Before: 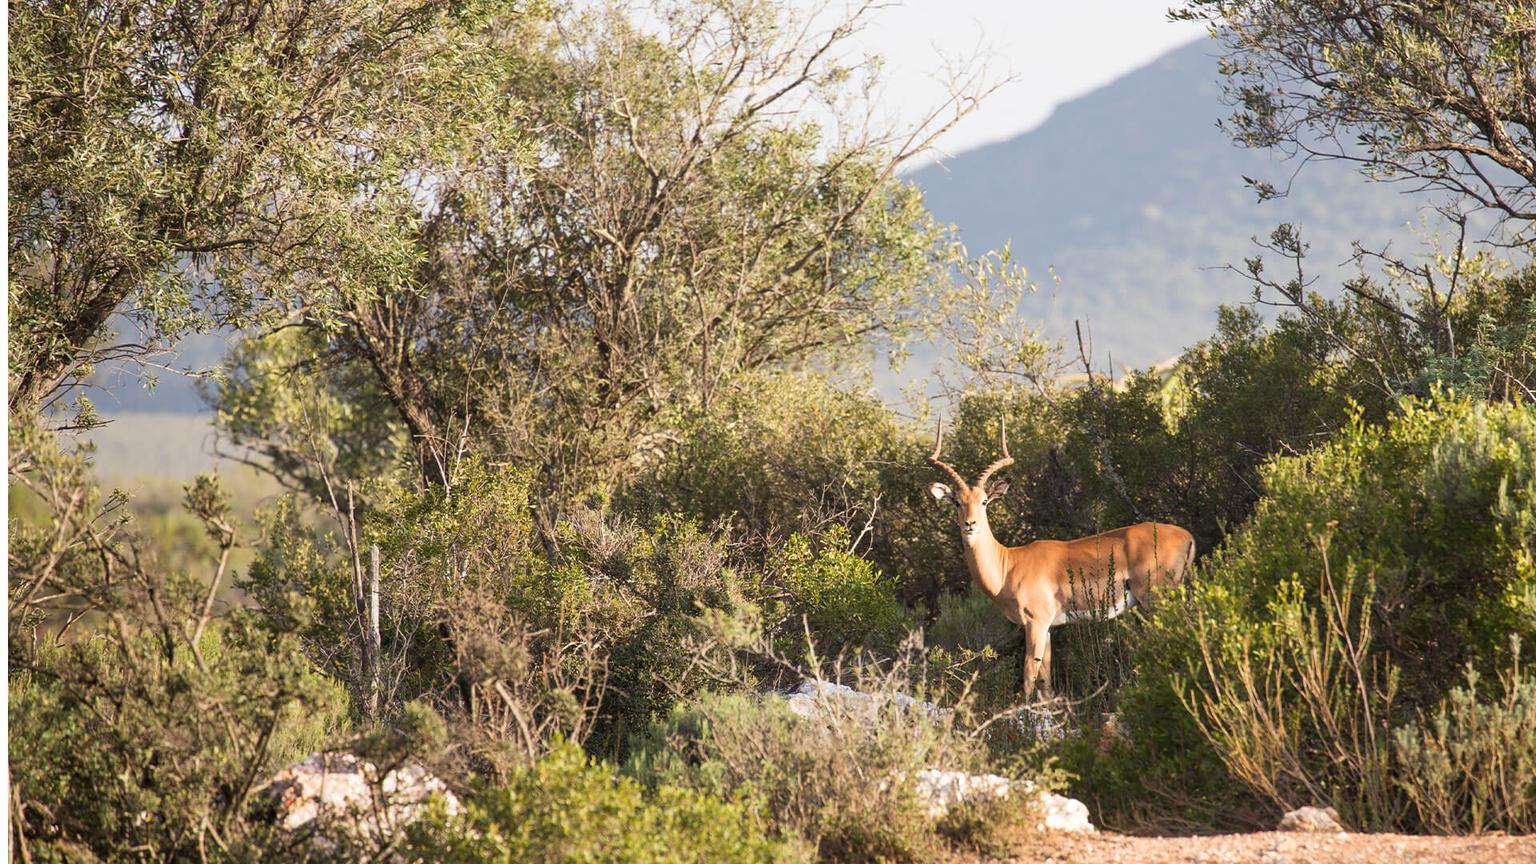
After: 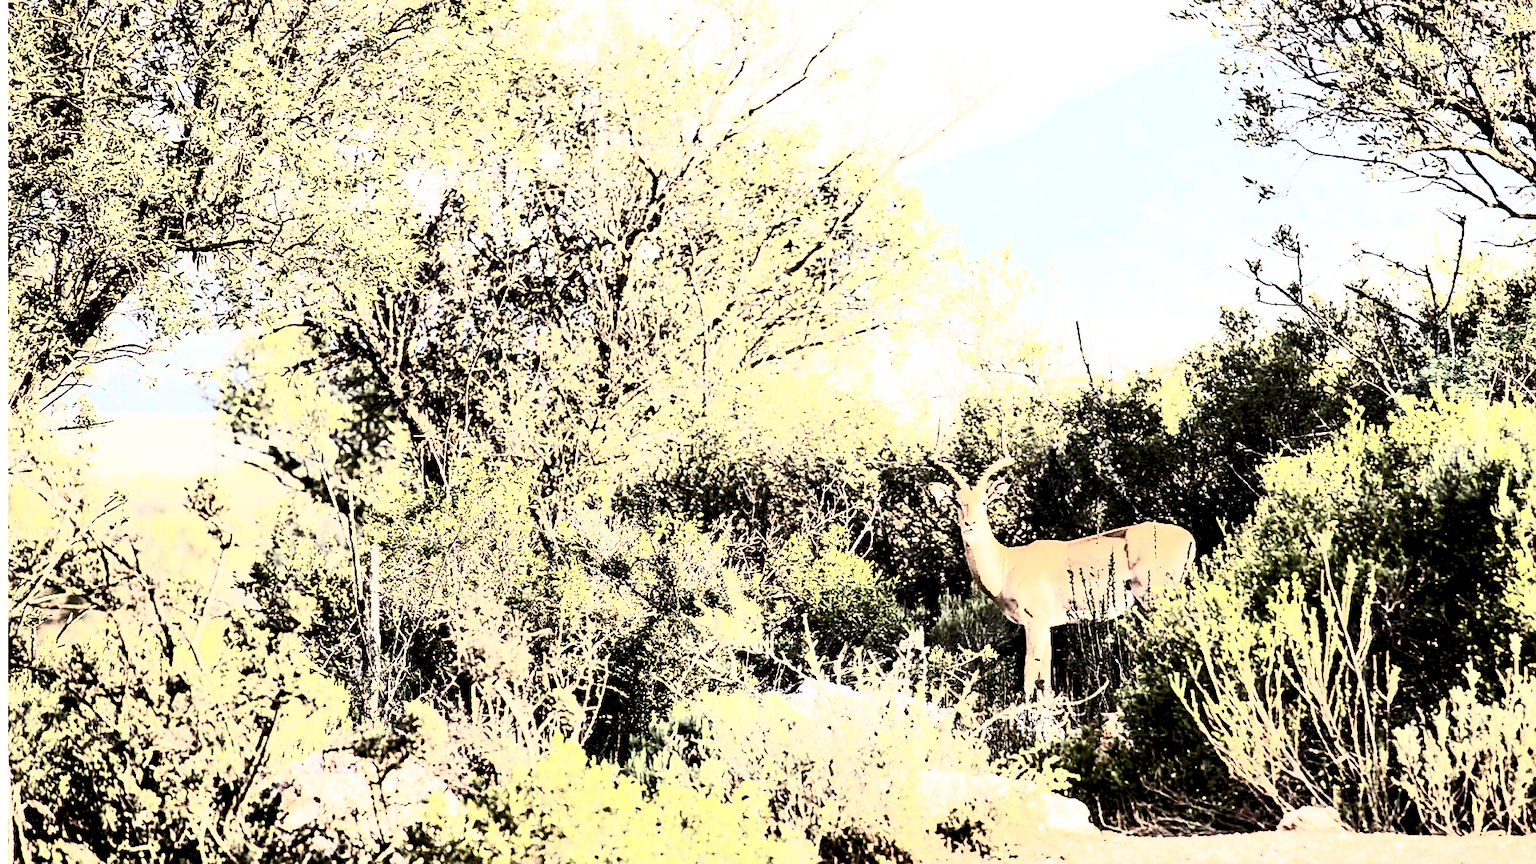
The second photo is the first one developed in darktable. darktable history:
rgb levels: levels [[0.027, 0.429, 0.996], [0, 0.5, 1], [0, 0.5, 1]]
color balance: input saturation 80.07%
contrast equalizer: y [[0.535, 0.543, 0.548, 0.548, 0.542, 0.532], [0.5 ×6], [0.5 ×6], [0 ×6], [0 ×6]]
tone equalizer: -8 EV -0.417 EV, -7 EV -0.389 EV, -6 EV -0.333 EV, -5 EV -0.222 EV, -3 EV 0.222 EV, -2 EV 0.333 EV, -1 EV 0.389 EV, +0 EV 0.417 EV, edges refinement/feathering 500, mask exposure compensation -1.57 EV, preserve details no
contrast brightness saturation: contrast 0.93, brightness 0.2
sharpen: on, module defaults
lowpass: radius 0.5, unbound 0
exposure: black level correction 0.001, exposure 0.5 EV, compensate exposure bias true, compensate highlight preservation false
